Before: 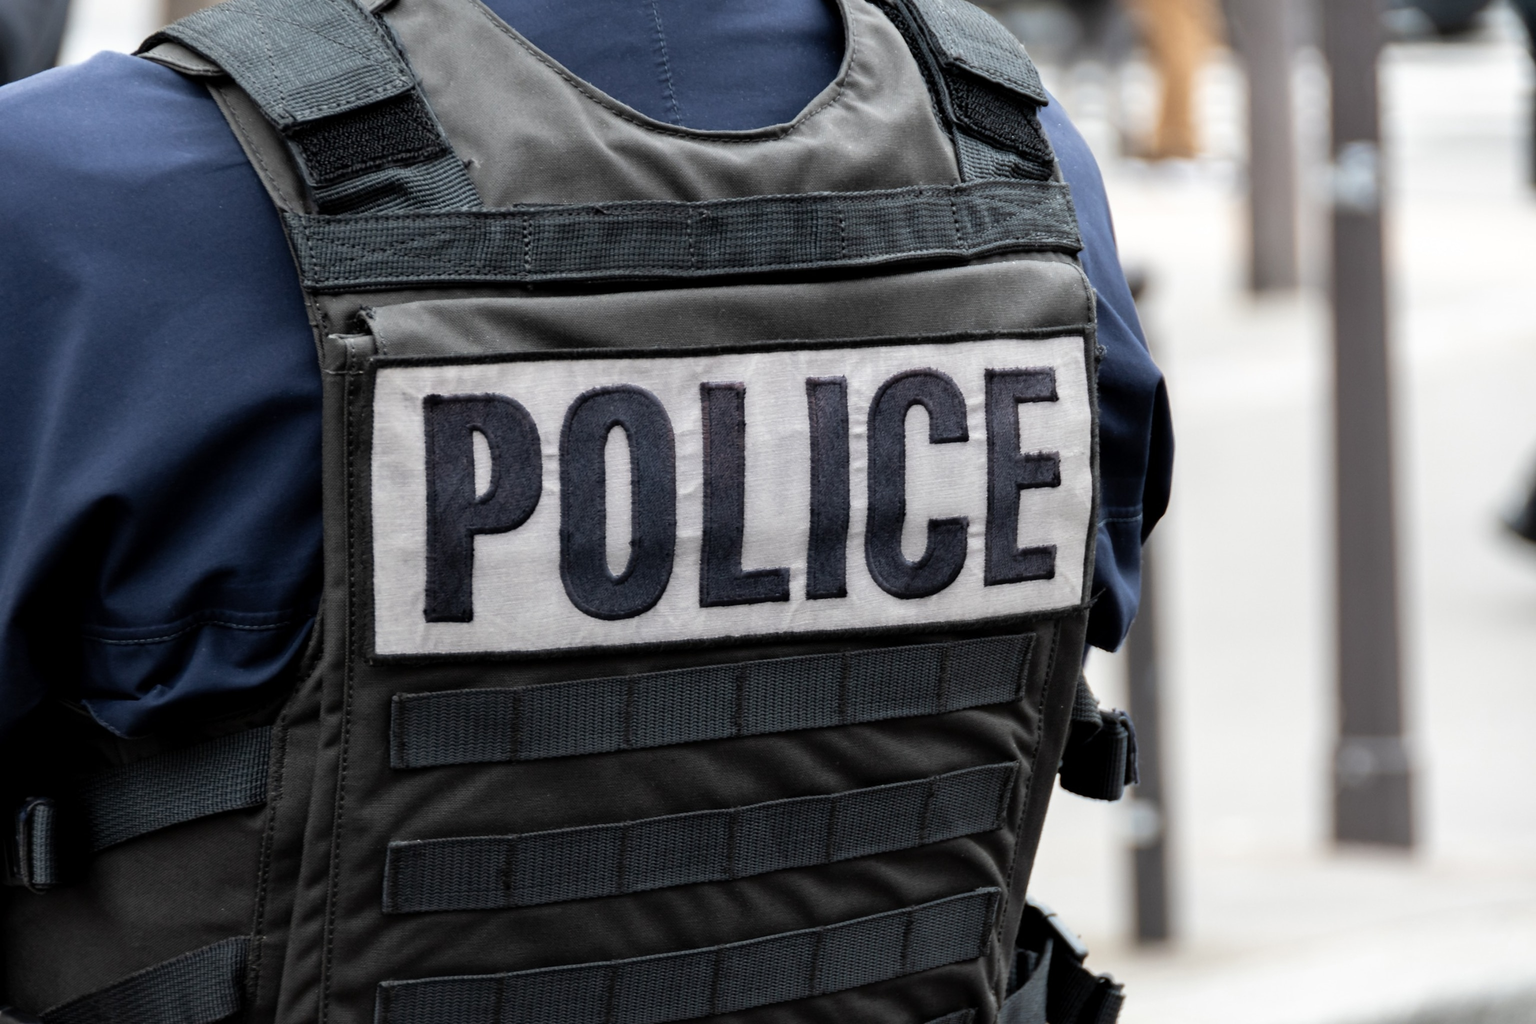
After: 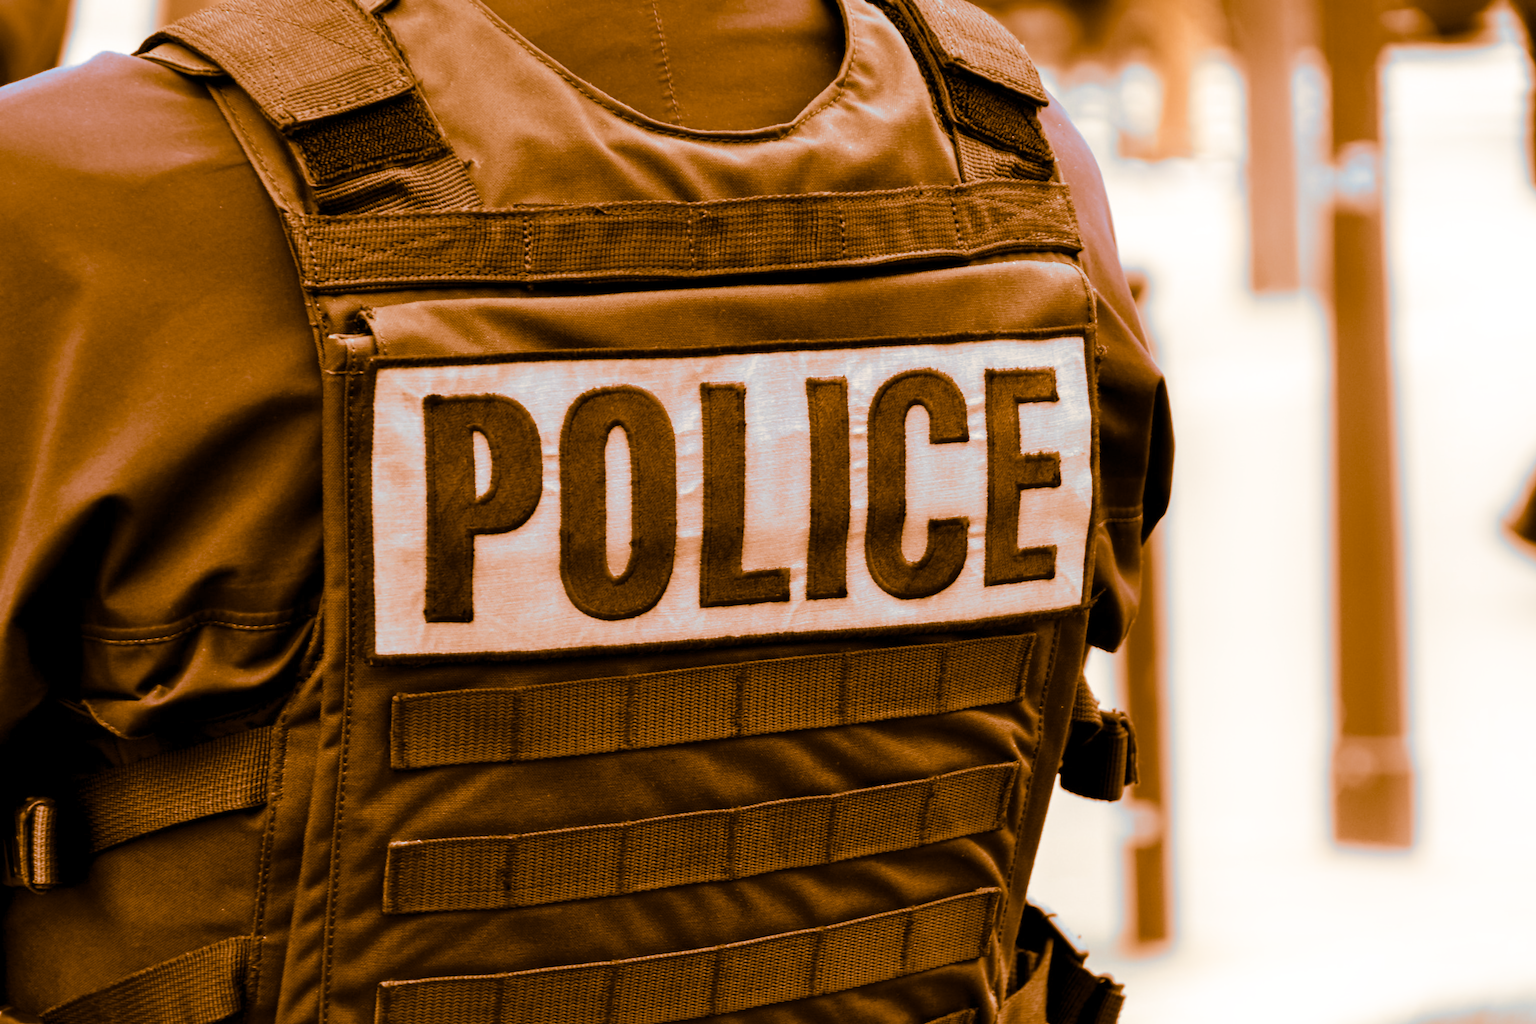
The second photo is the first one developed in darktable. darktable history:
shadows and highlights: highlights 70.7, soften with gaussian
split-toning: shadows › hue 26°, shadows › saturation 0.92, highlights › hue 40°, highlights › saturation 0.92, balance -63, compress 0%
